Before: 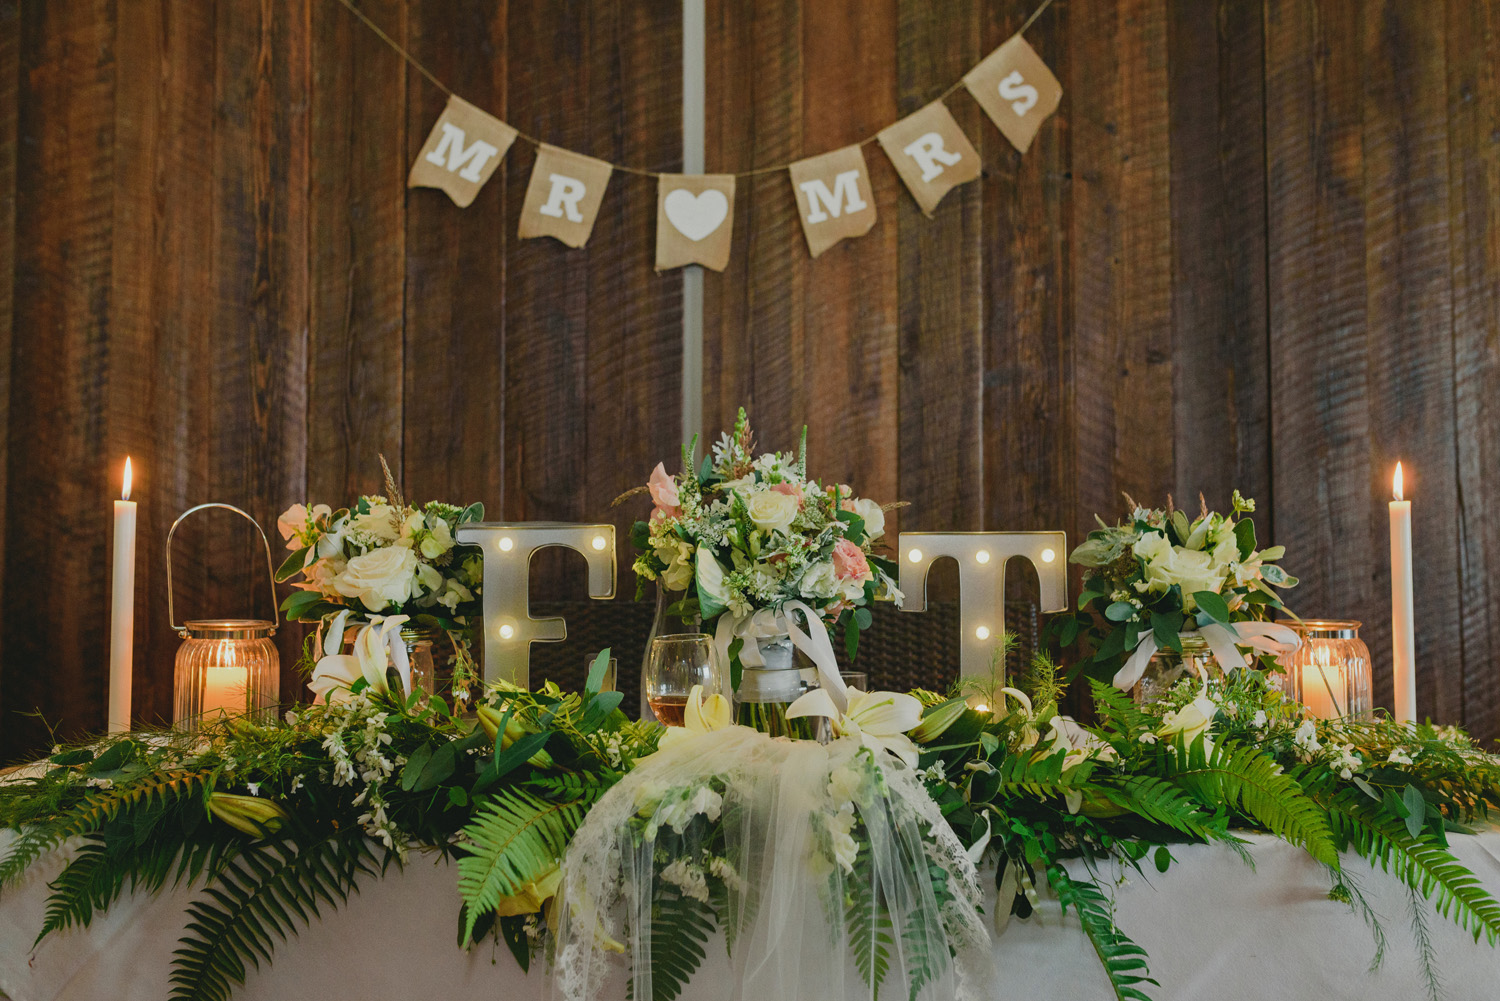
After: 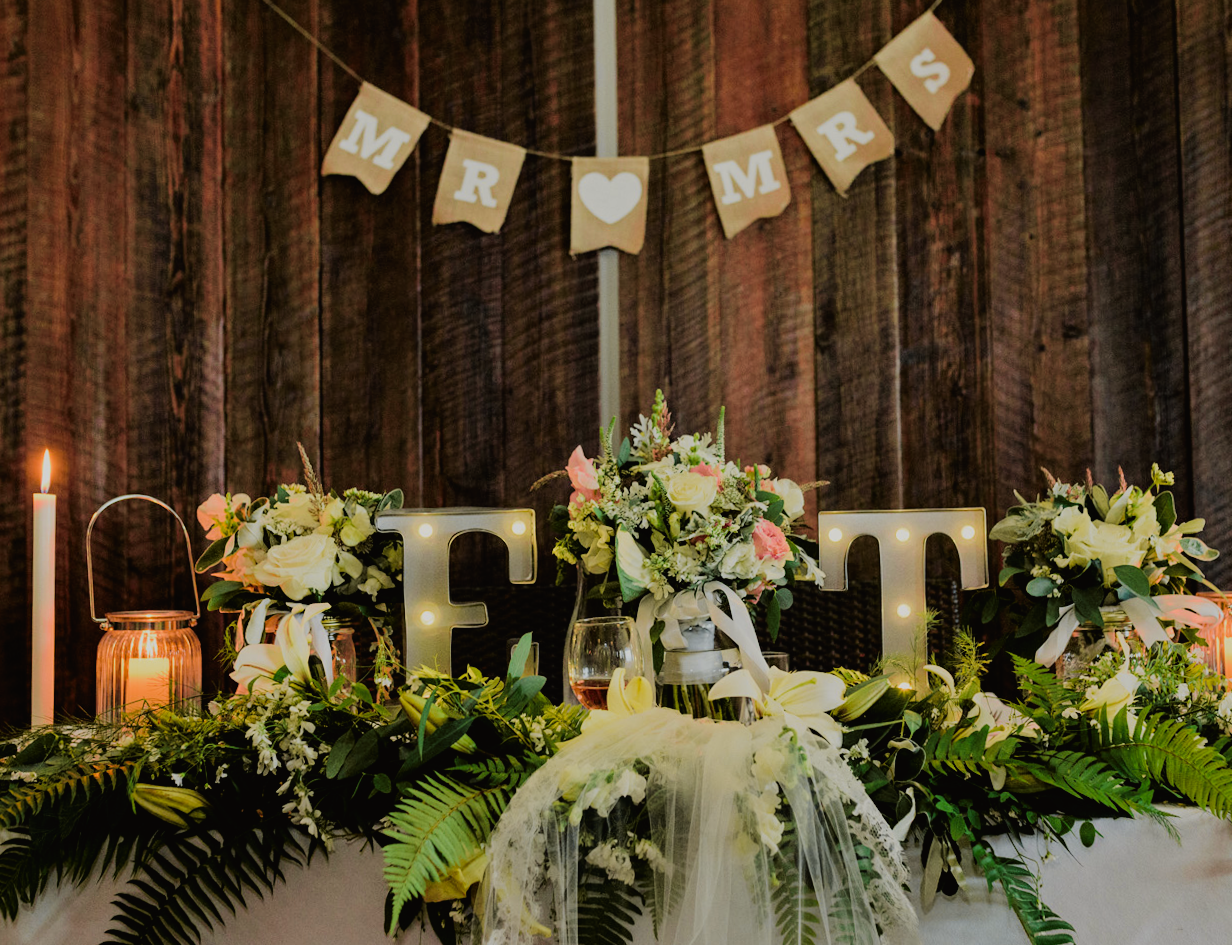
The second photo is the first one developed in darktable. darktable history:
crop and rotate: angle 1°, left 4.281%, top 0.642%, right 11.383%, bottom 2.486%
velvia: on, module defaults
filmic rgb: black relative exposure -5 EV, hardness 2.88, contrast 1.2
tone curve: curves: ch0 [(0, 0.013) (0.036, 0.035) (0.274, 0.288) (0.504, 0.536) (0.844, 0.84) (1, 0.97)]; ch1 [(0, 0) (0.389, 0.403) (0.462, 0.48) (0.499, 0.5) (0.524, 0.529) (0.567, 0.603) (0.626, 0.651) (0.749, 0.781) (1, 1)]; ch2 [(0, 0) (0.464, 0.478) (0.5, 0.501) (0.533, 0.539) (0.599, 0.6) (0.704, 0.732) (1, 1)], color space Lab, independent channels, preserve colors none
